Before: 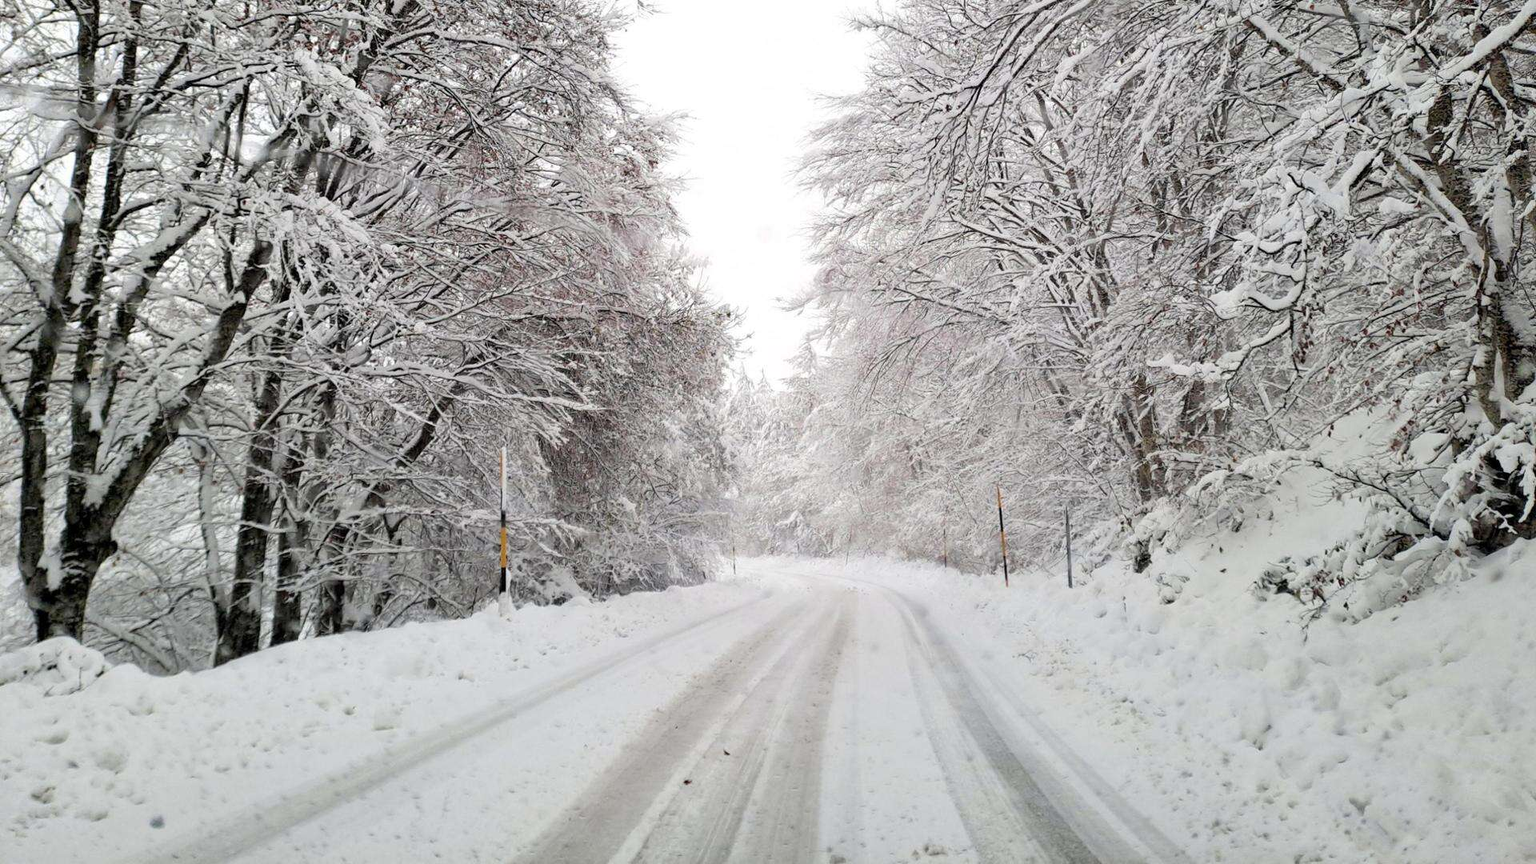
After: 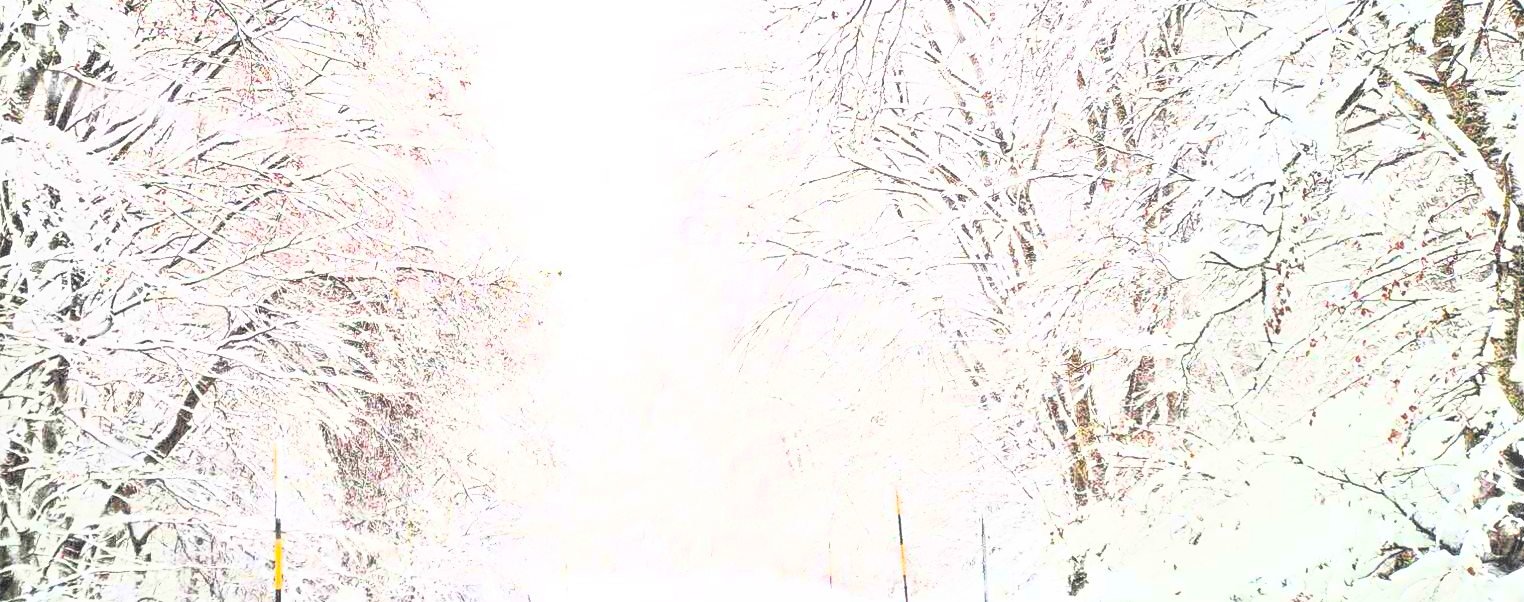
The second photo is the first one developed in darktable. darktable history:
crop: left 18.298%, top 11.125%, right 2.324%, bottom 33.111%
filmic rgb: middle gray luminance 29.98%, black relative exposure -8.91 EV, white relative exposure 6.99 EV, target black luminance 0%, hardness 2.97, latitude 1.21%, contrast 0.96, highlights saturation mix 4.78%, shadows ↔ highlights balance 11.58%
exposure: black level correction 0, exposure 0.895 EV, compensate highlight preservation false
contrast brightness saturation: contrast 0.991, brightness 0.99, saturation 0.986
local contrast: highlights 66%, shadows 32%, detail 166%, midtone range 0.2
